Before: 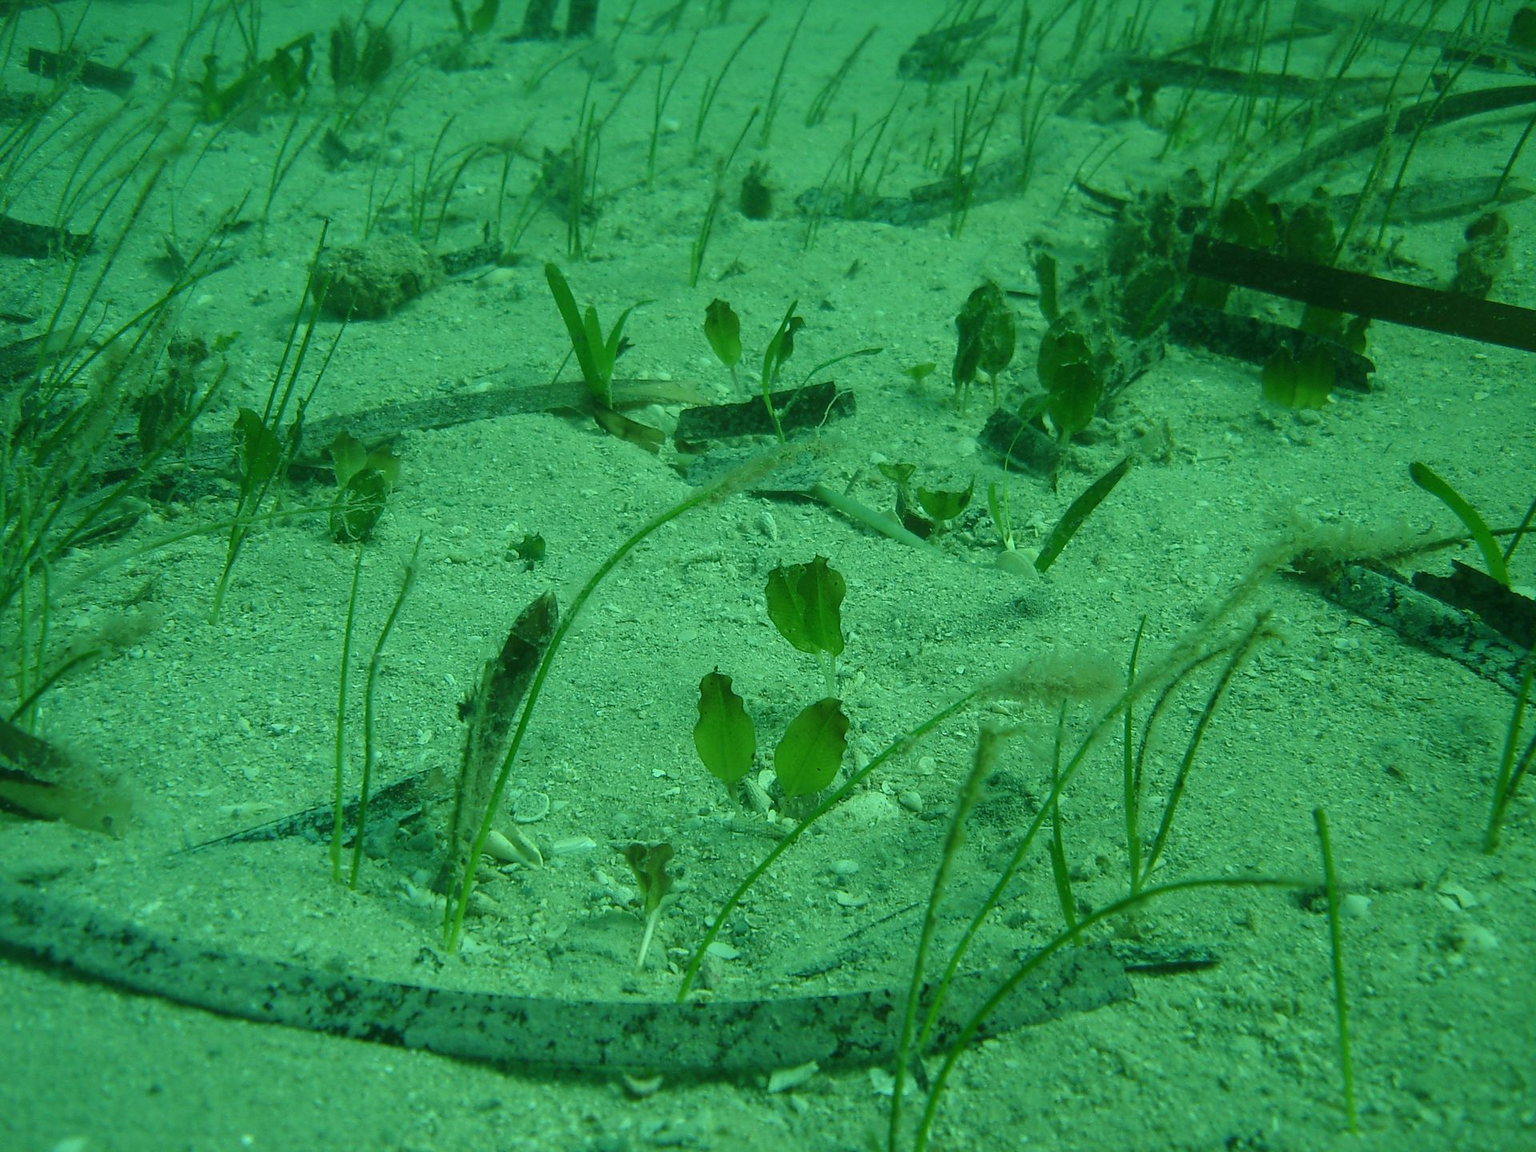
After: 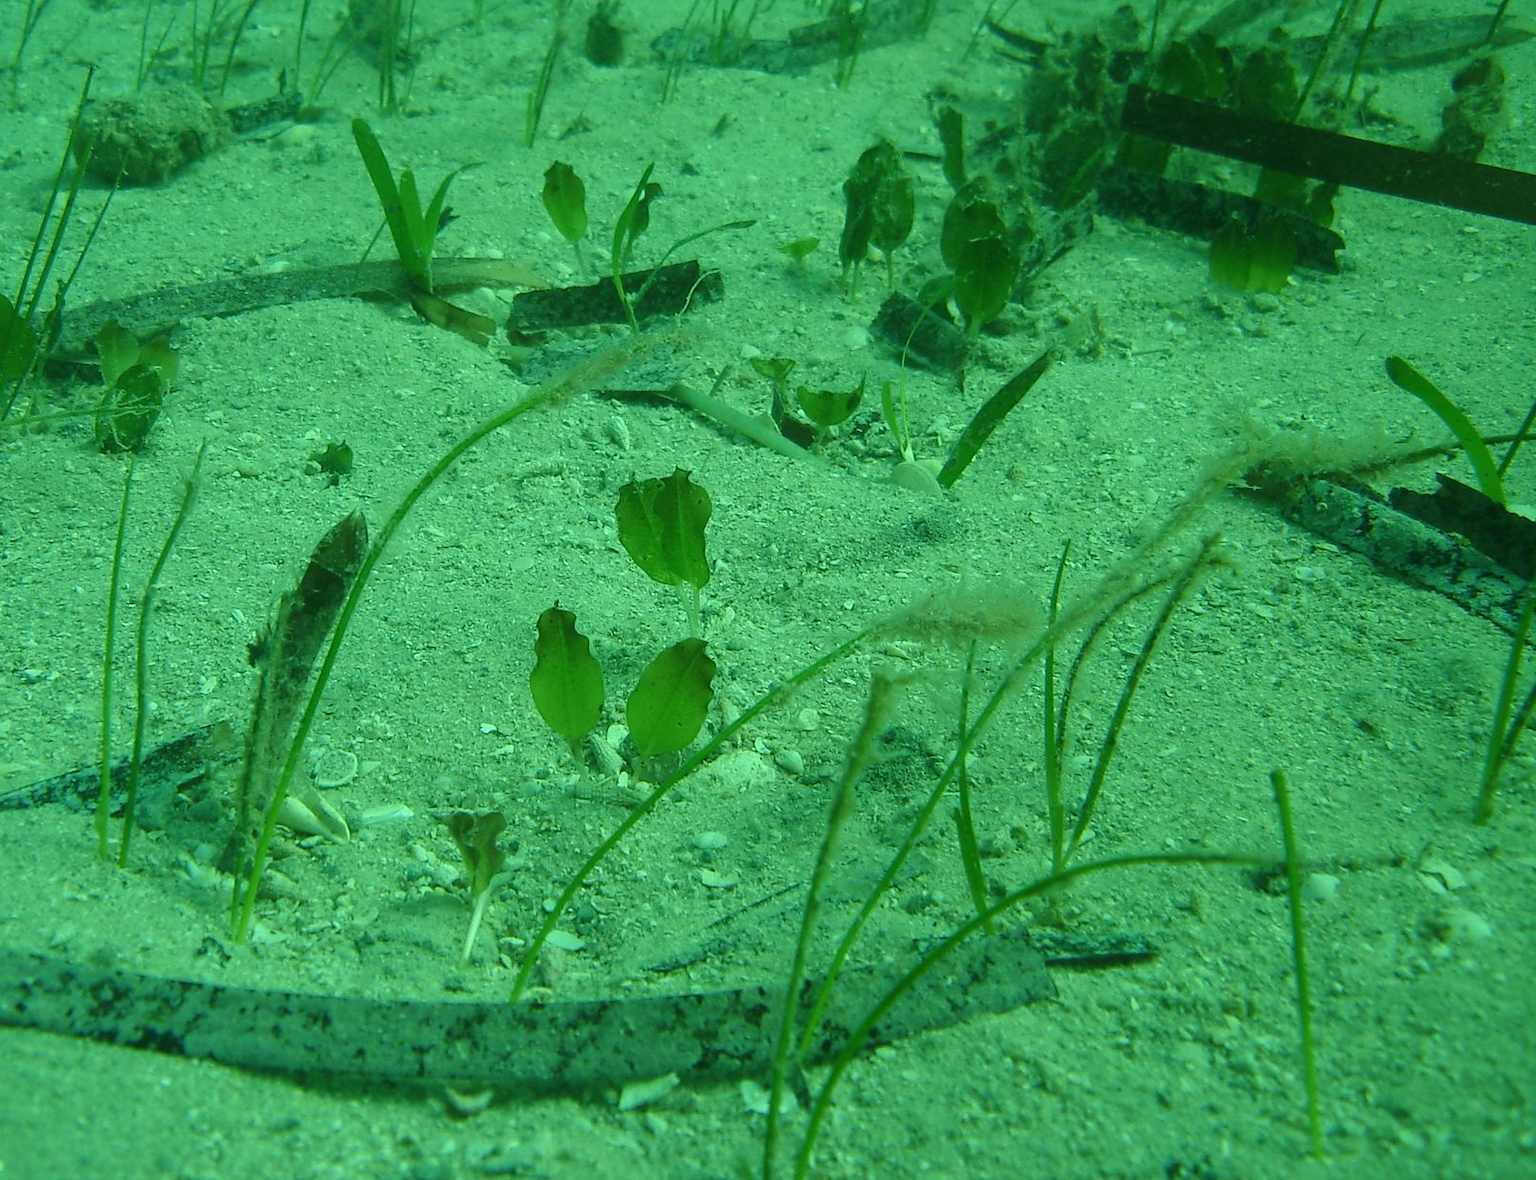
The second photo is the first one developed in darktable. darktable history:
crop: left 16.315%, top 14.246%
exposure: exposure 0.2 EV, compensate highlight preservation false
